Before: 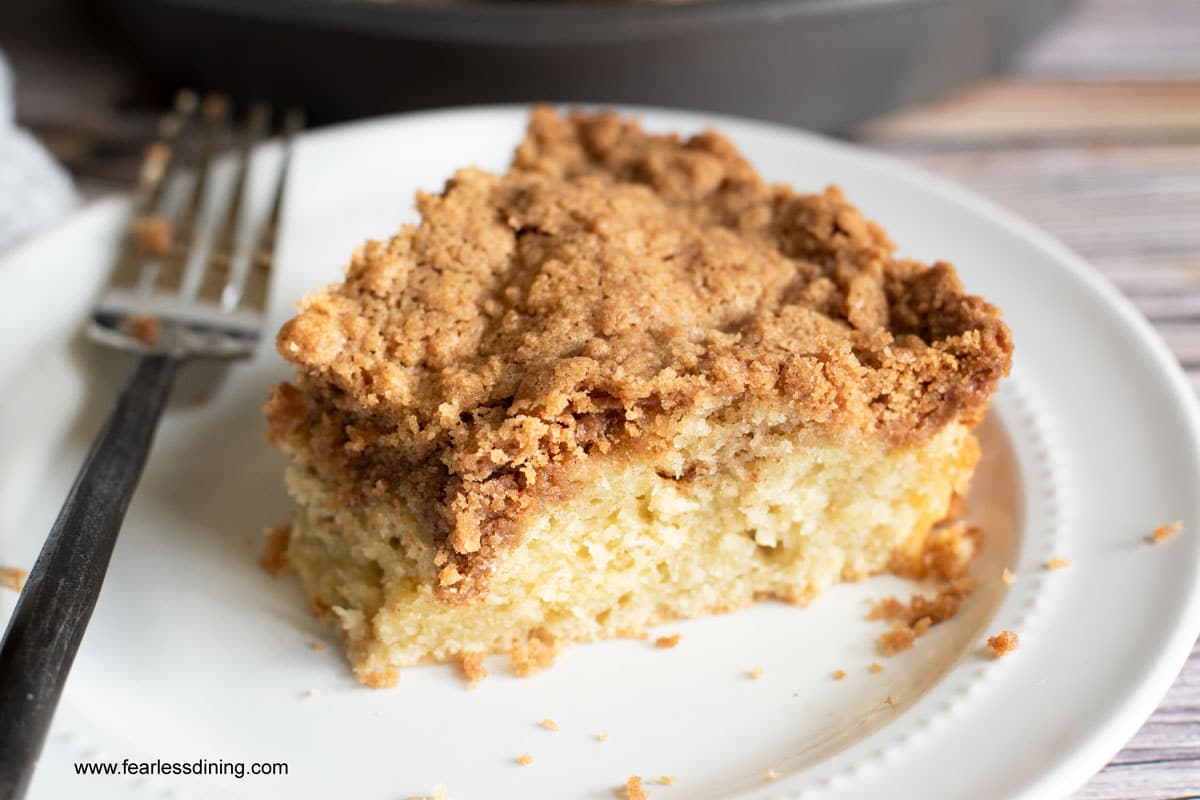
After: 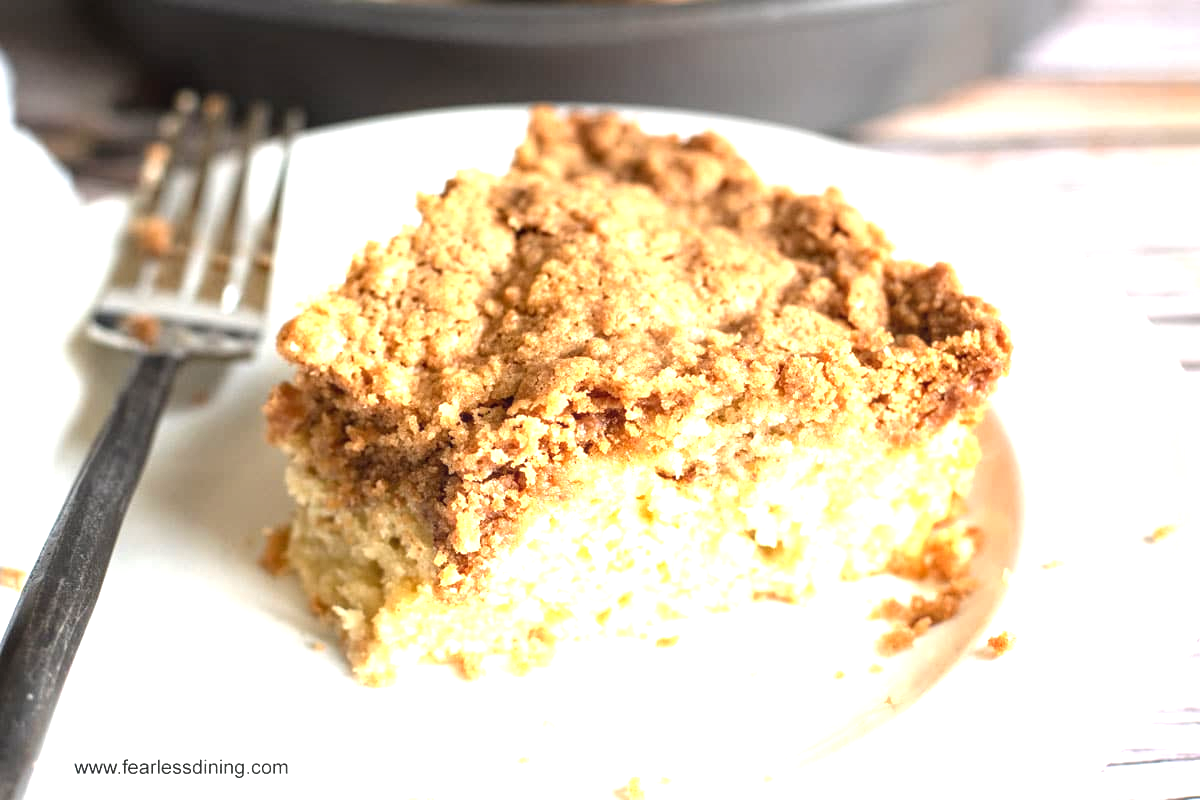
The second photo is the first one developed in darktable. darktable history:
exposure: black level correction 0, exposure 1.2 EV, compensate exposure bias true, compensate highlight preservation false
local contrast: detail 117%
